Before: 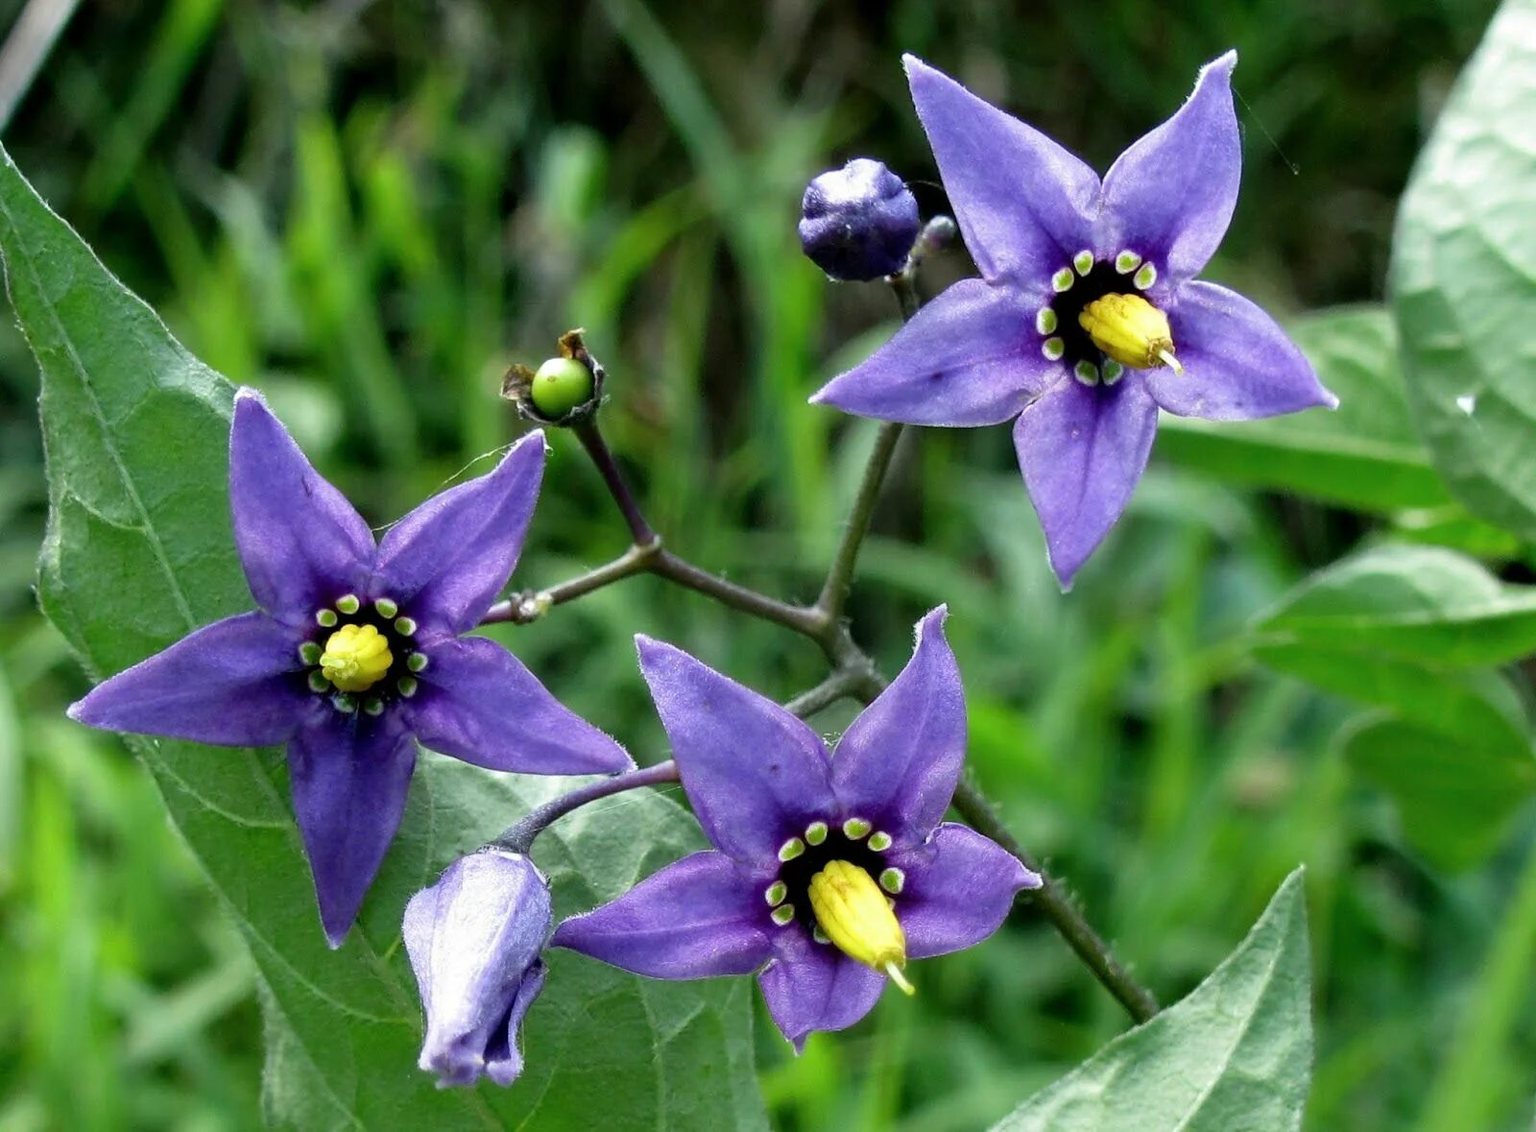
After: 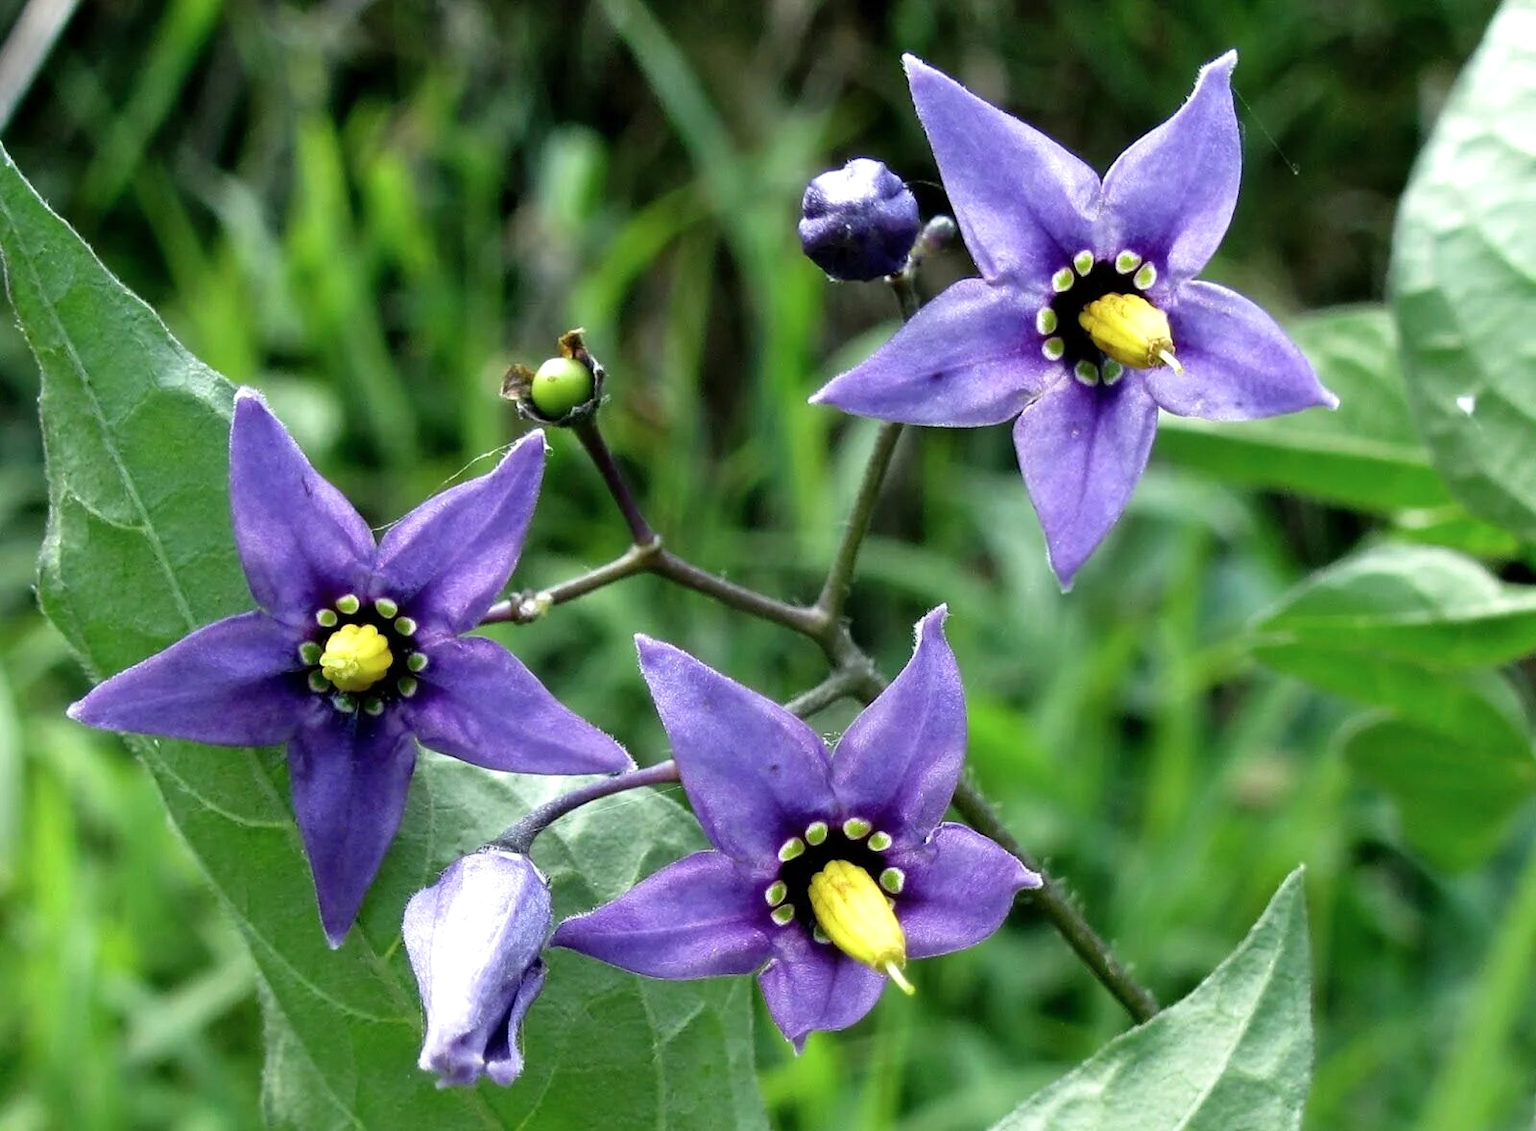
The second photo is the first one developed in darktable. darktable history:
shadows and highlights: radius 46.53, white point adjustment 6.48, compress 79.62%, soften with gaussian
